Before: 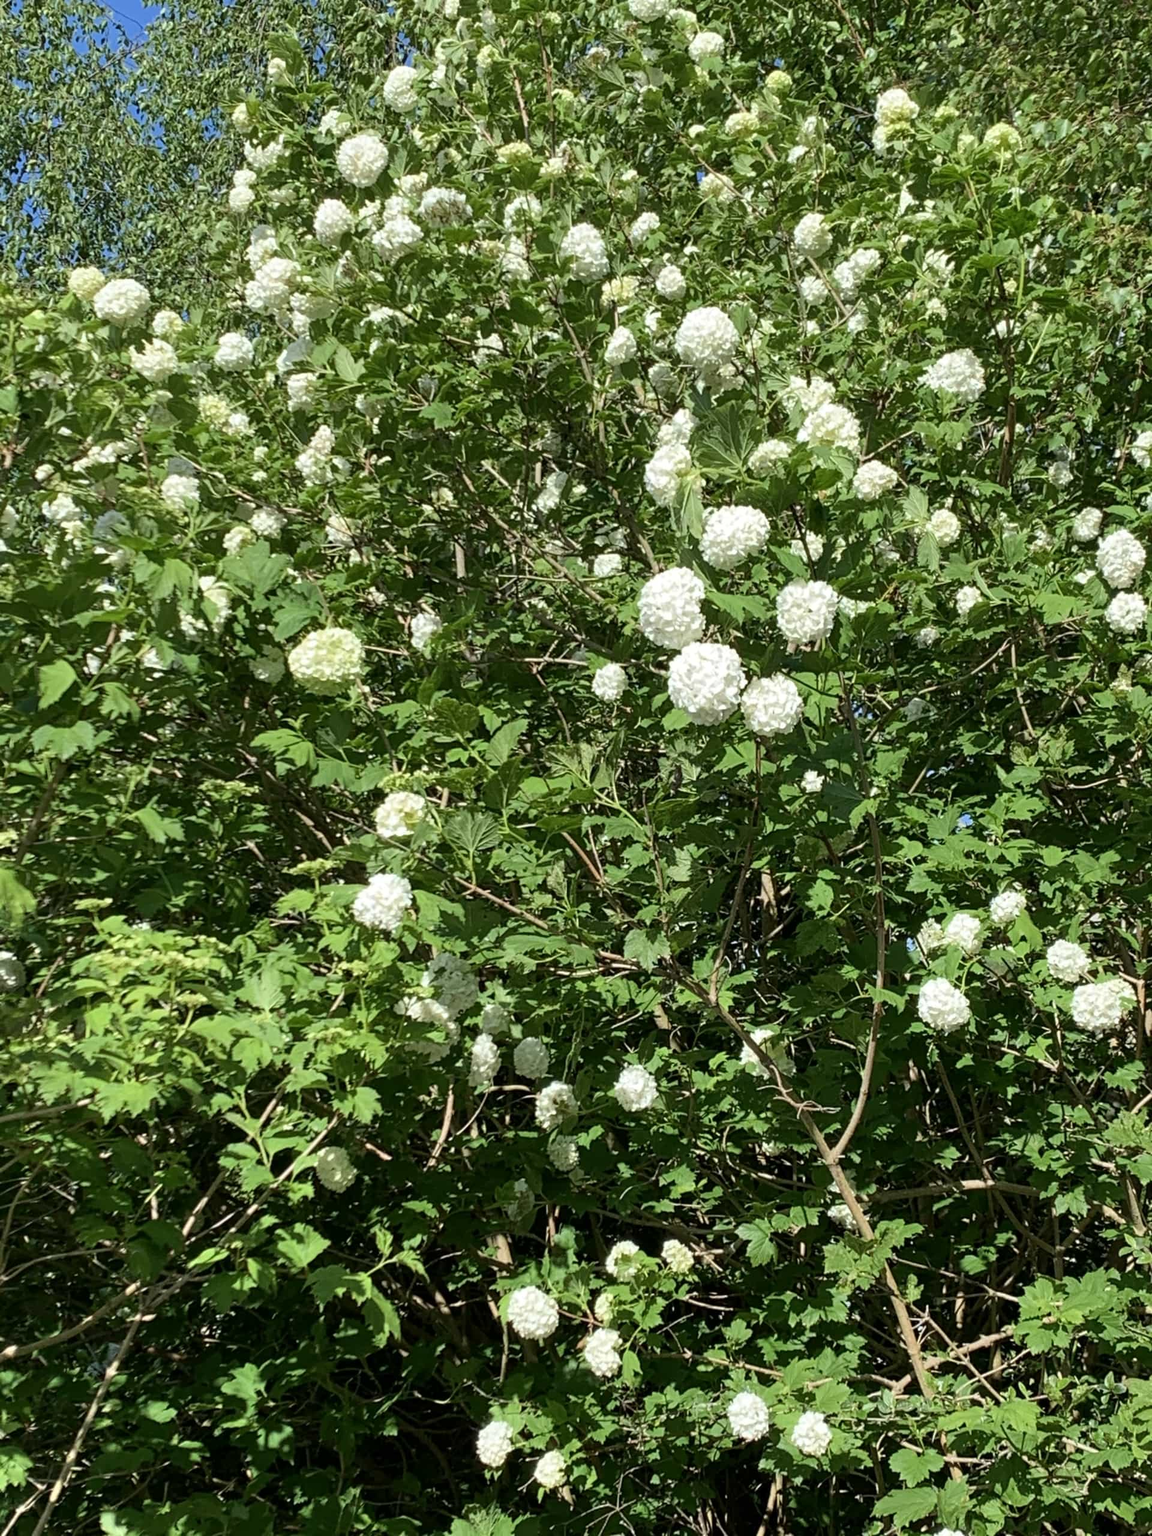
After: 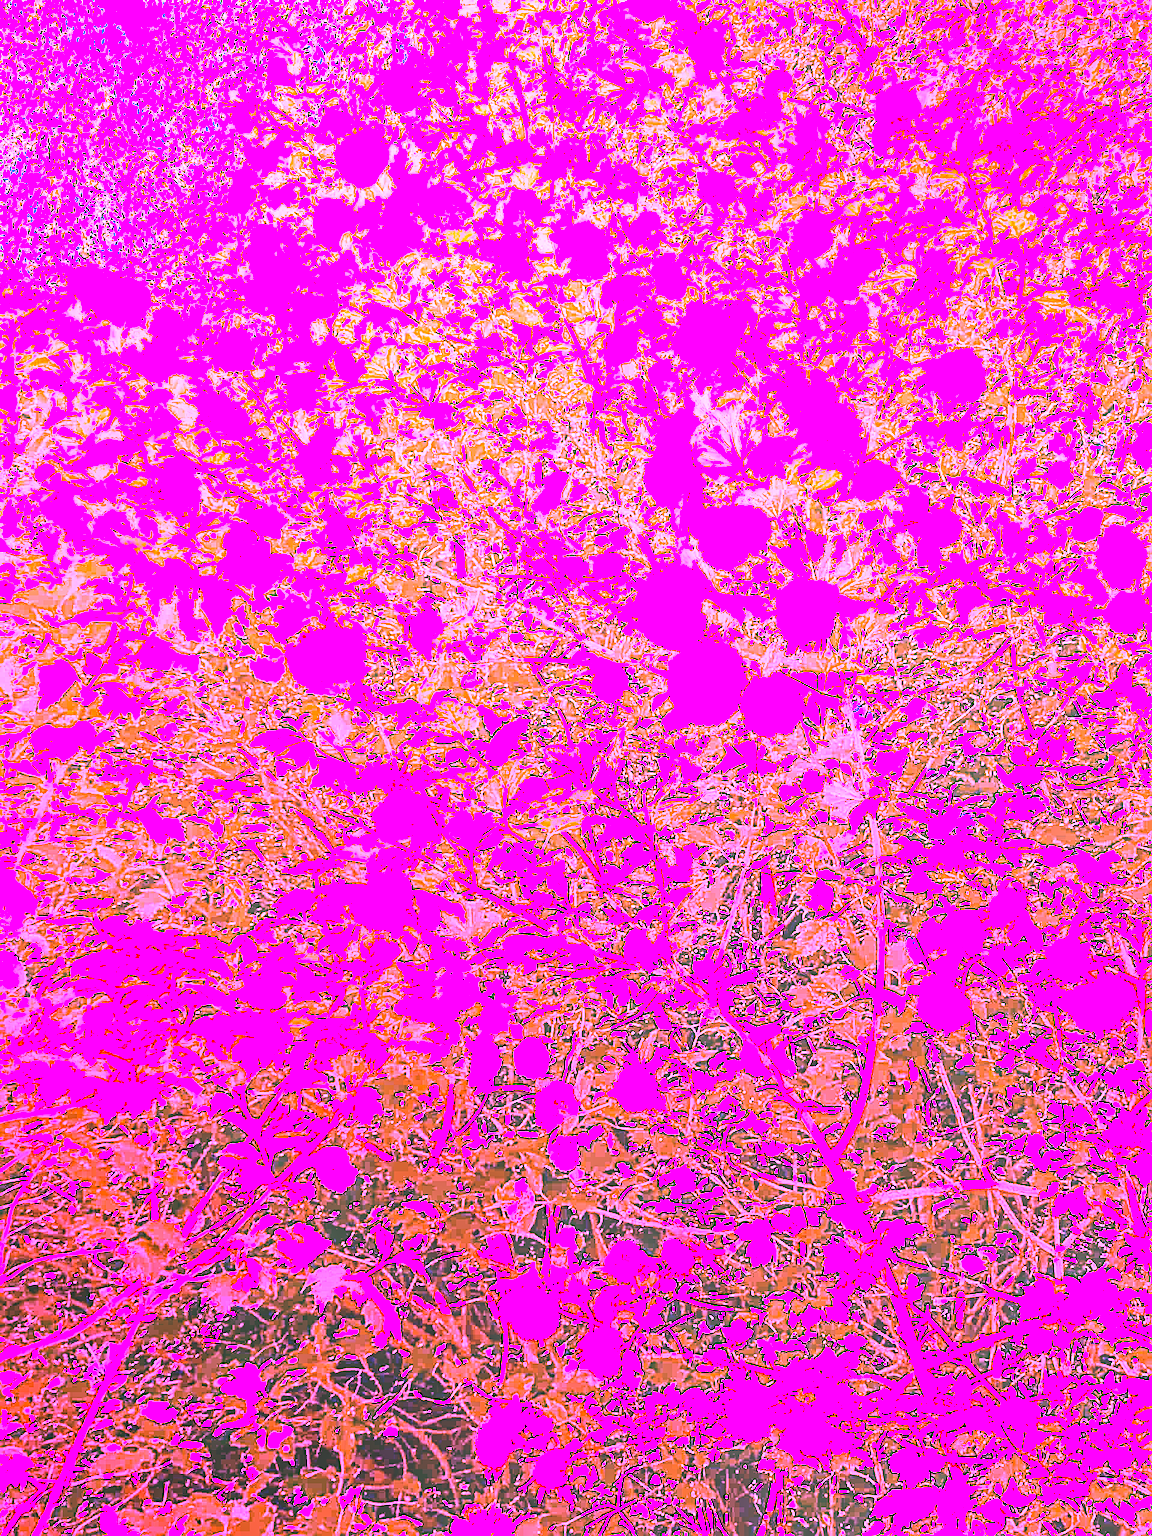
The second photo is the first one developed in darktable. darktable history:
local contrast: on, module defaults
white balance: red 8, blue 8
sharpen: on, module defaults
exposure: black level correction 0, exposure 0.7 EV, compensate exposure bias true, compensate highlight preservation false
tone equalizer: on, module defaults
